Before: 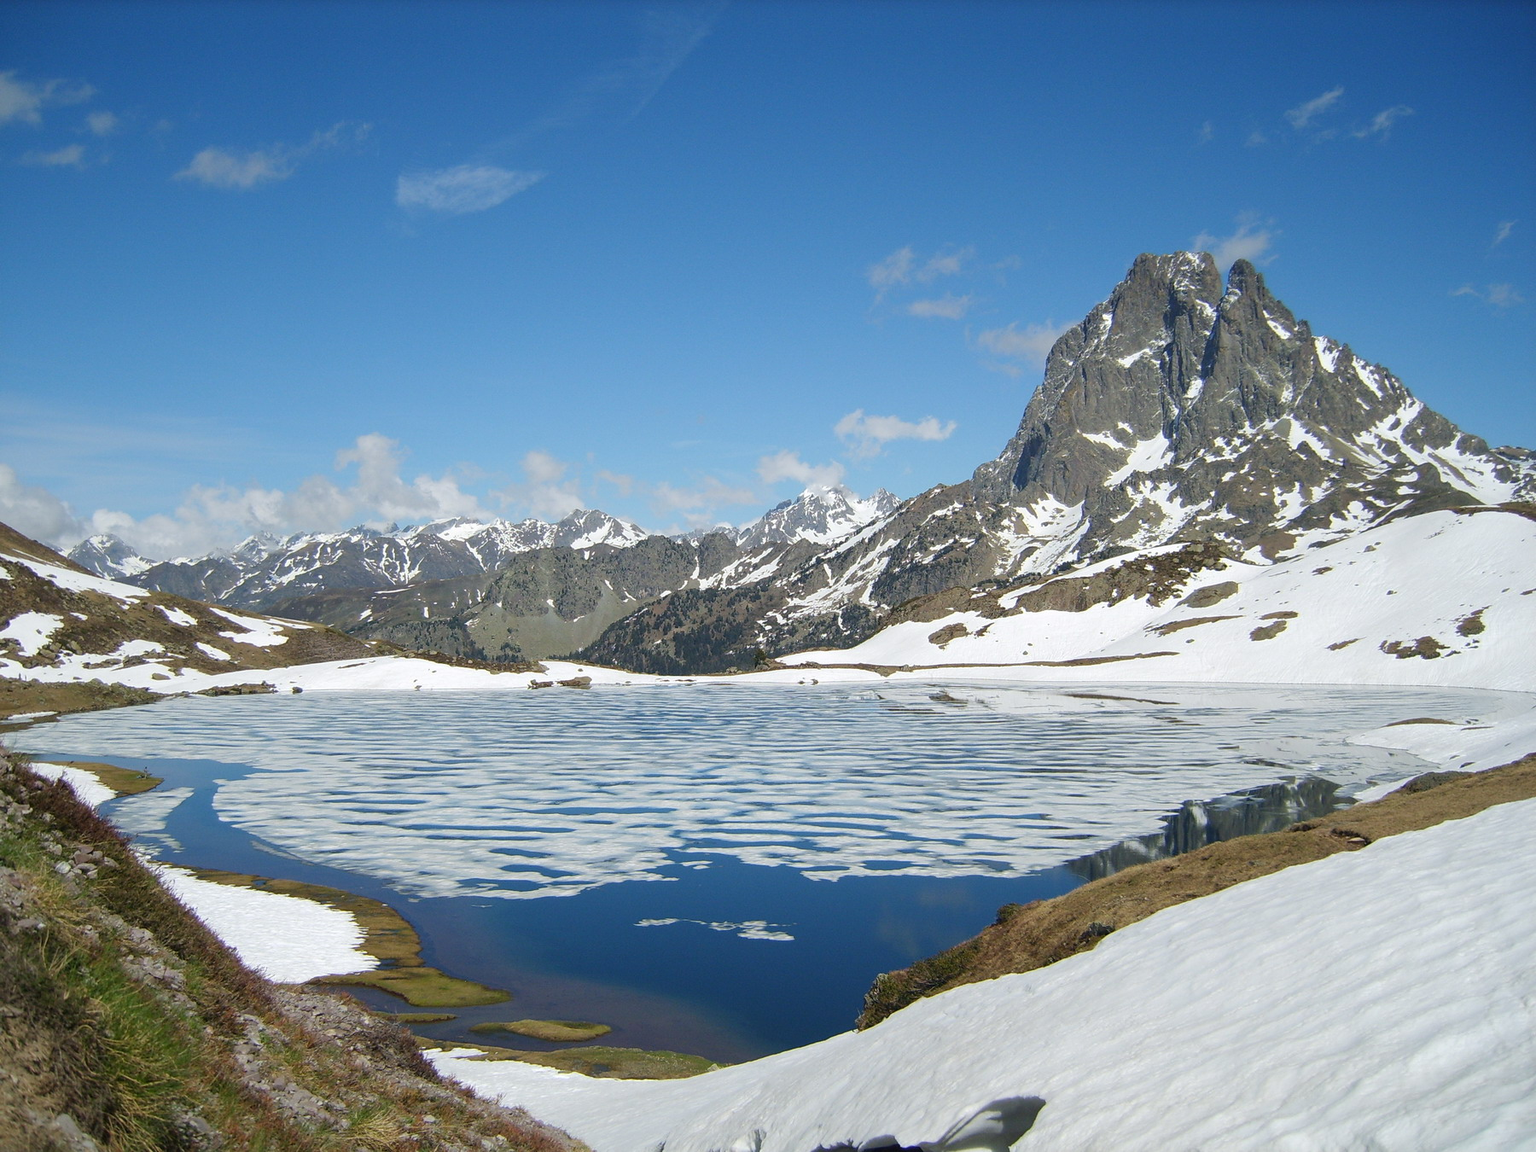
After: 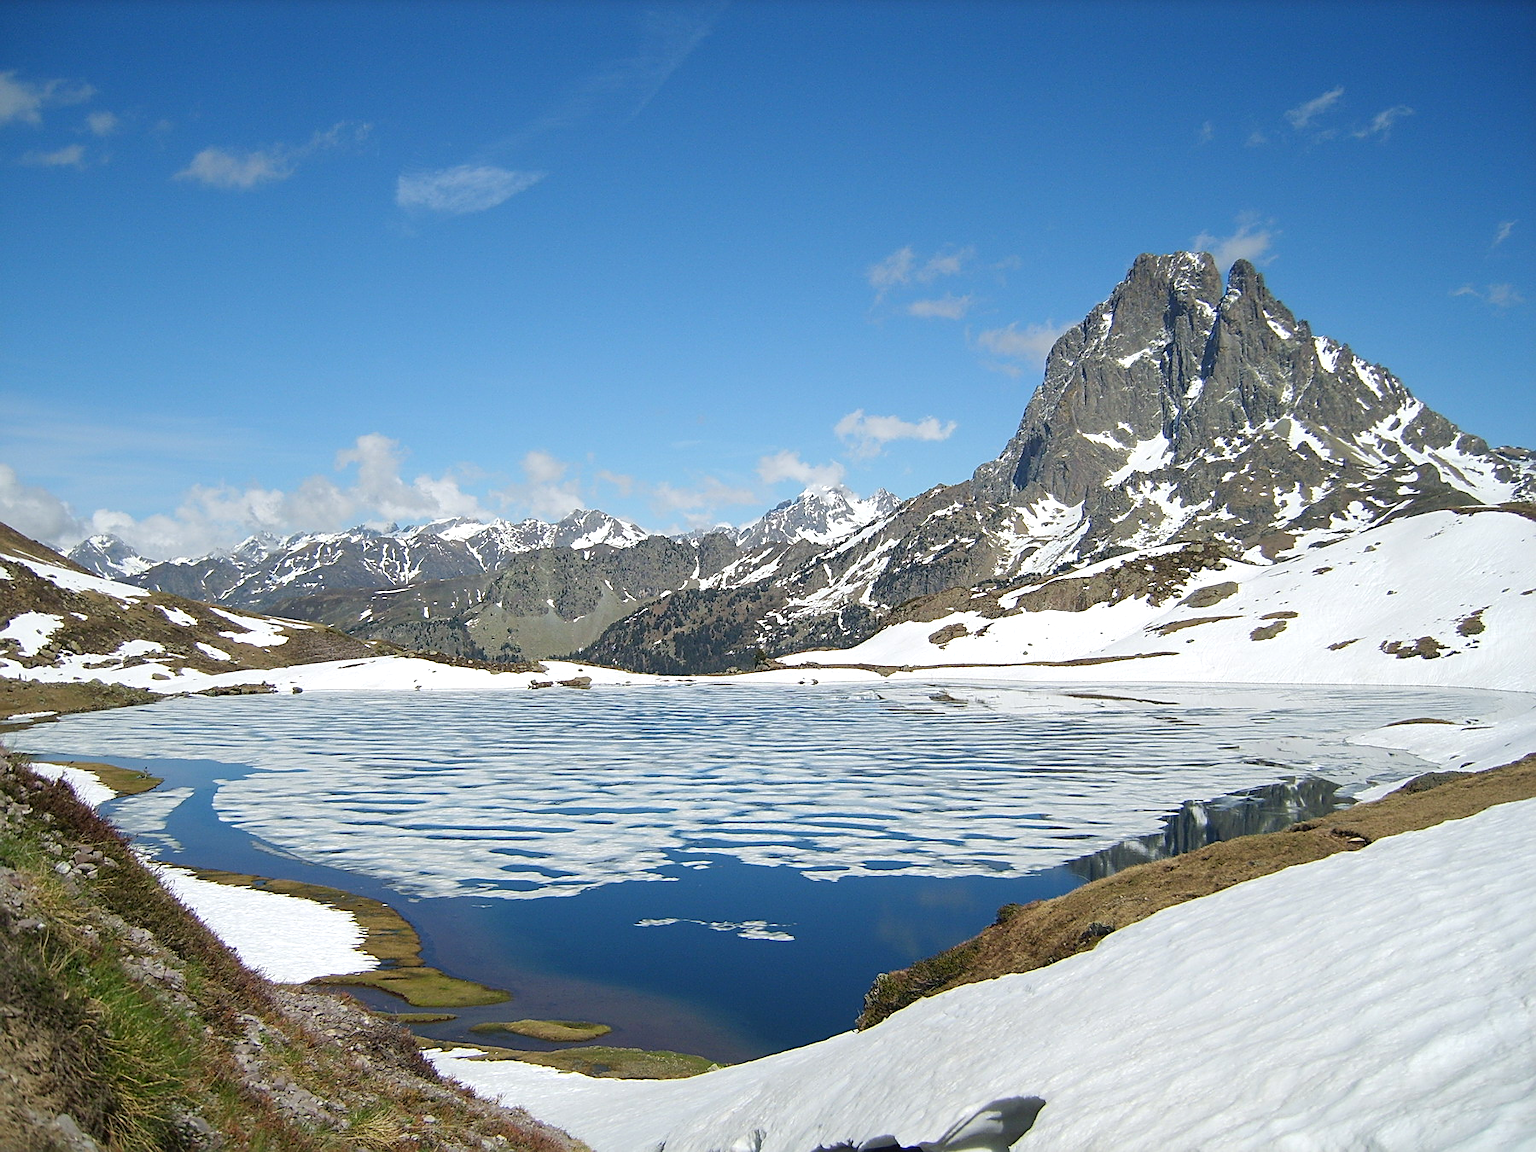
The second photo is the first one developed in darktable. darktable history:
sharpen: on, module defaults
exposure: compensate exposure bias true, compensate highlight preservation false
levels: levels [0, 0.474, 0.947]
